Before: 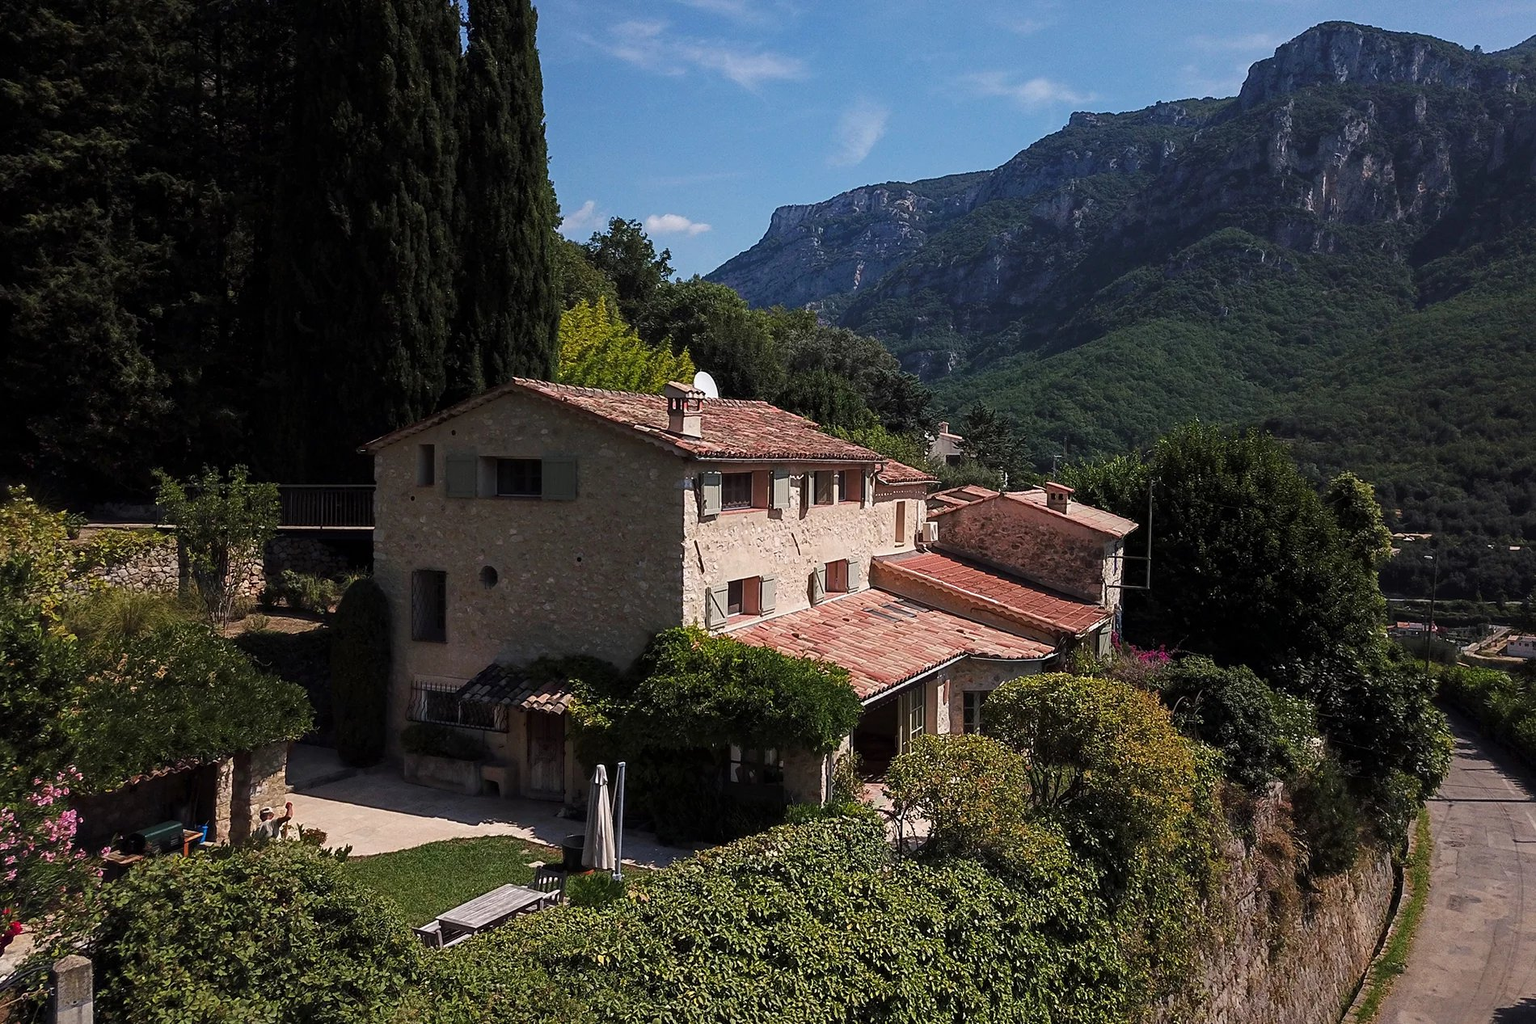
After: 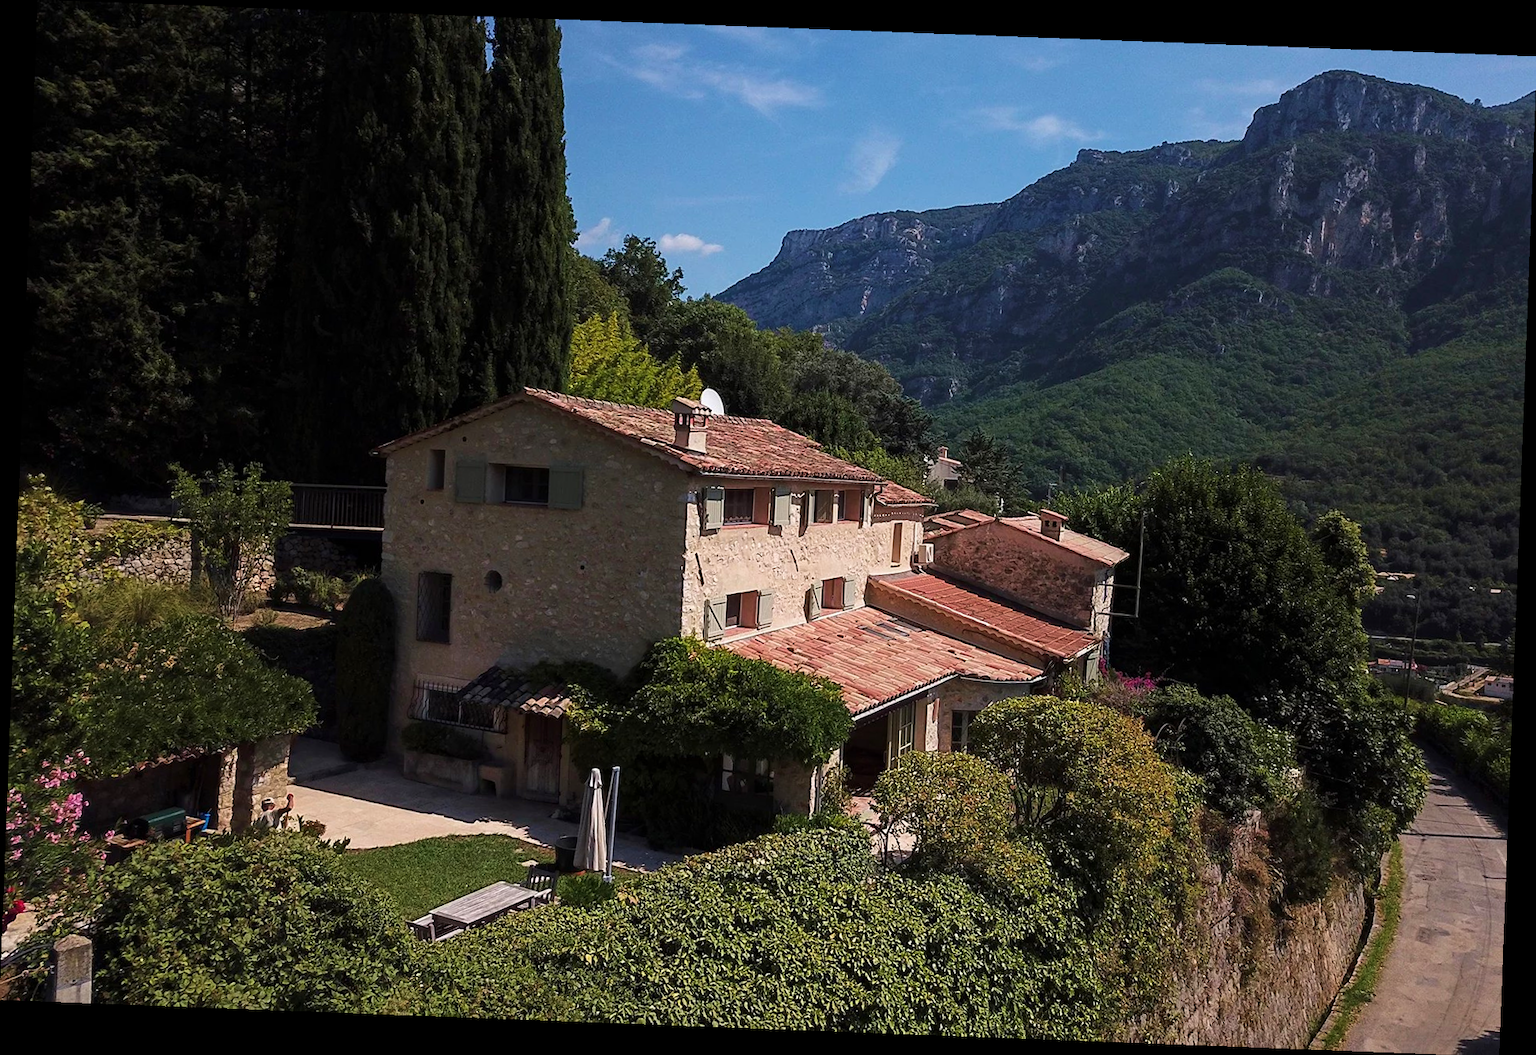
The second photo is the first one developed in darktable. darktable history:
rotate and perspective: rotation 2.17°, automatic cropping off
velvia: on, module defaults
